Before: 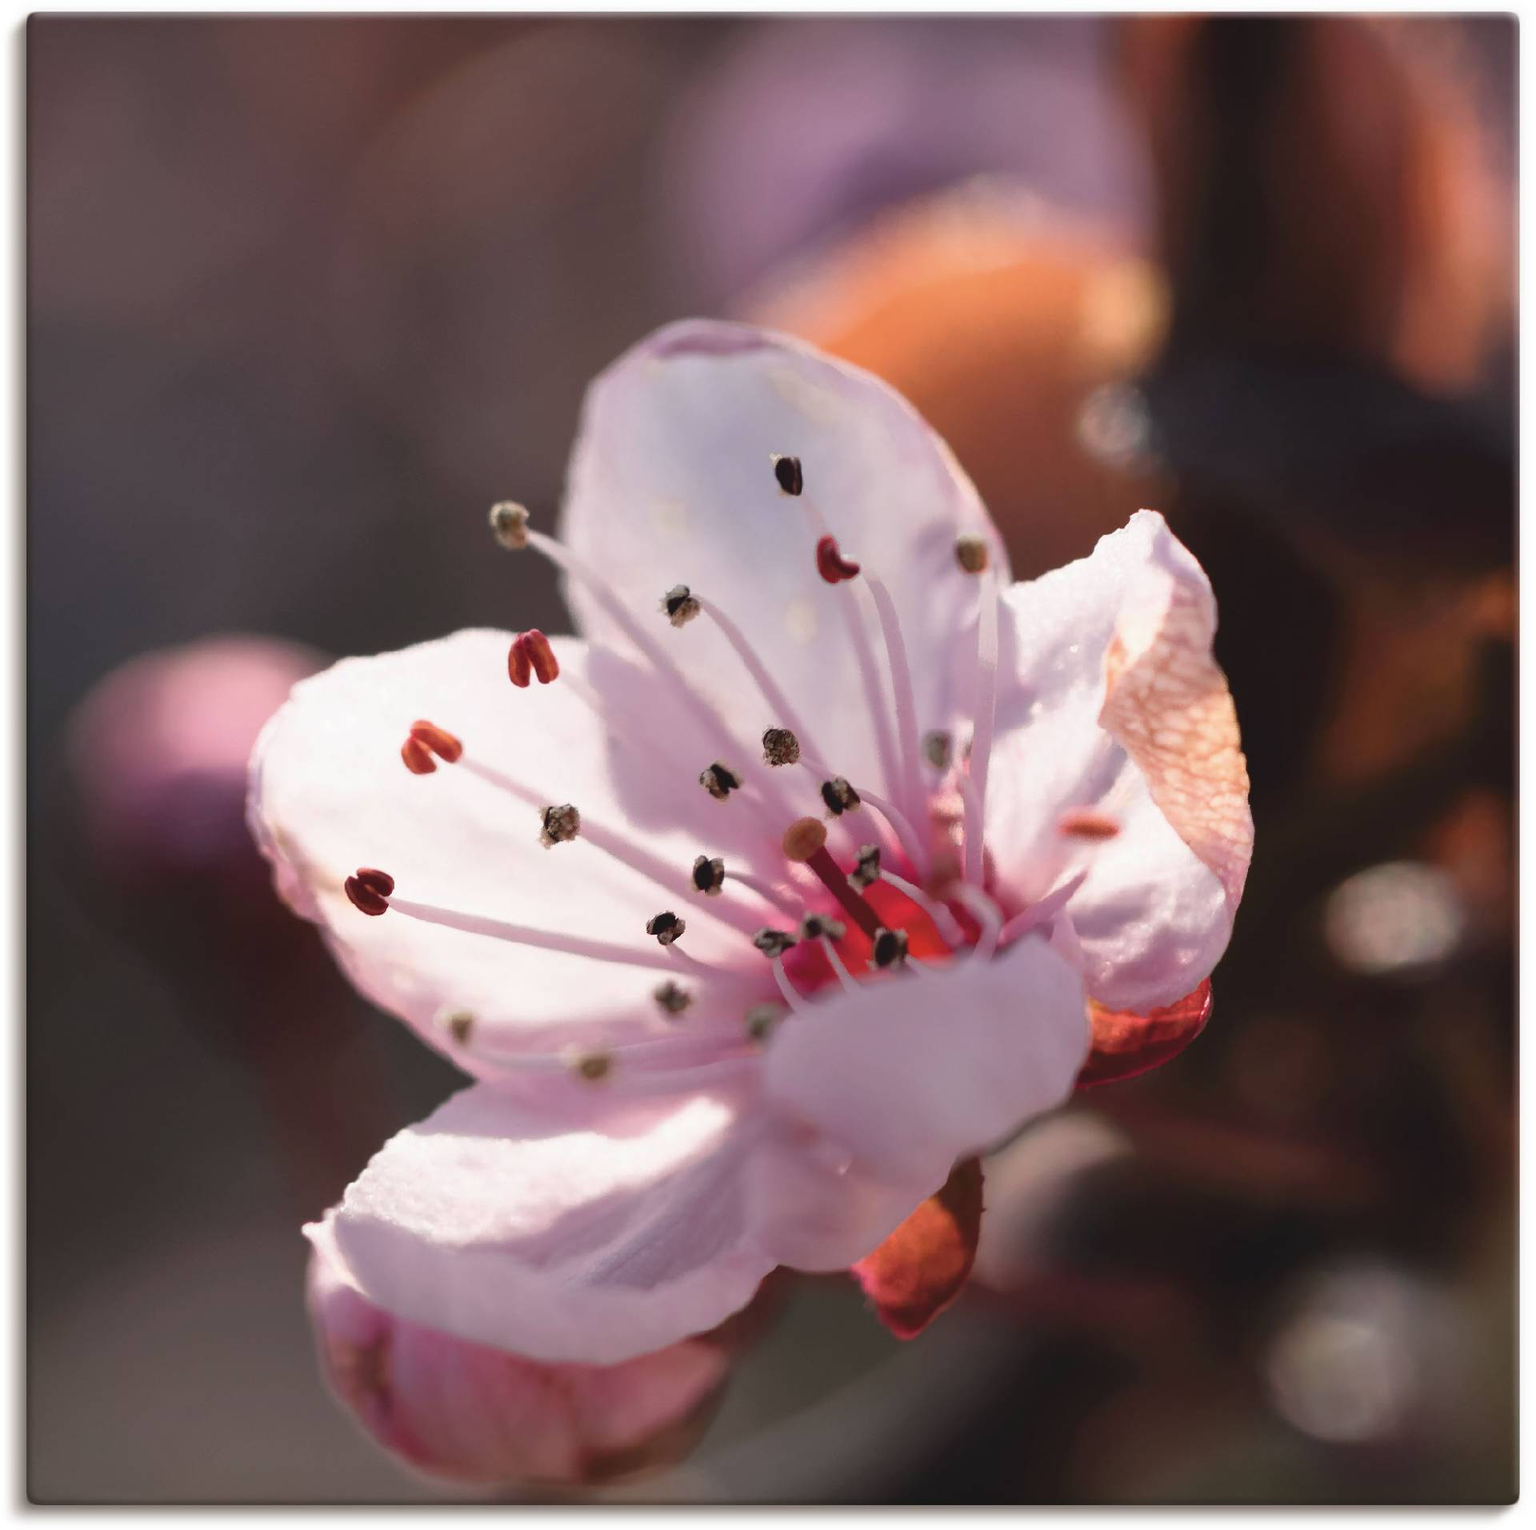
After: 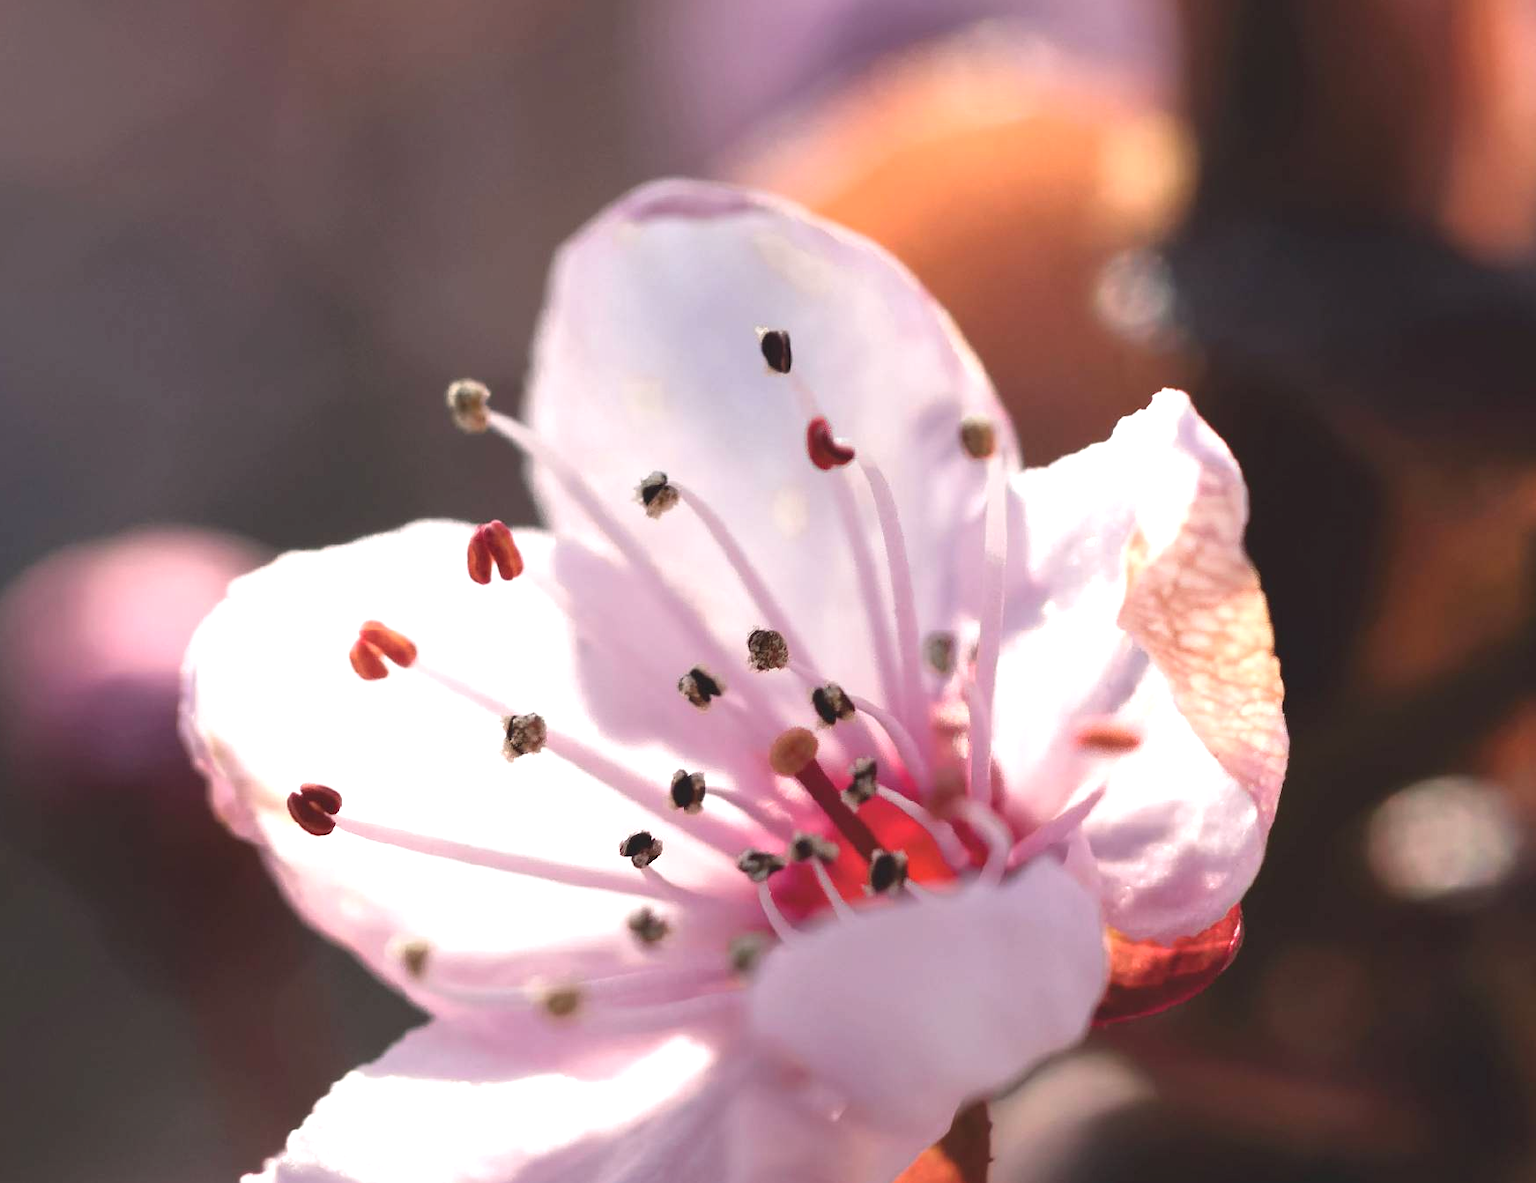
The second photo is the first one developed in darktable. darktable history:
crop: left 5.497%, top 10.285%, right 3.697%, bottom 19.473%
exposure: black level correction -0.002, exposure 0.541 EV, compensate highlight preservation false
